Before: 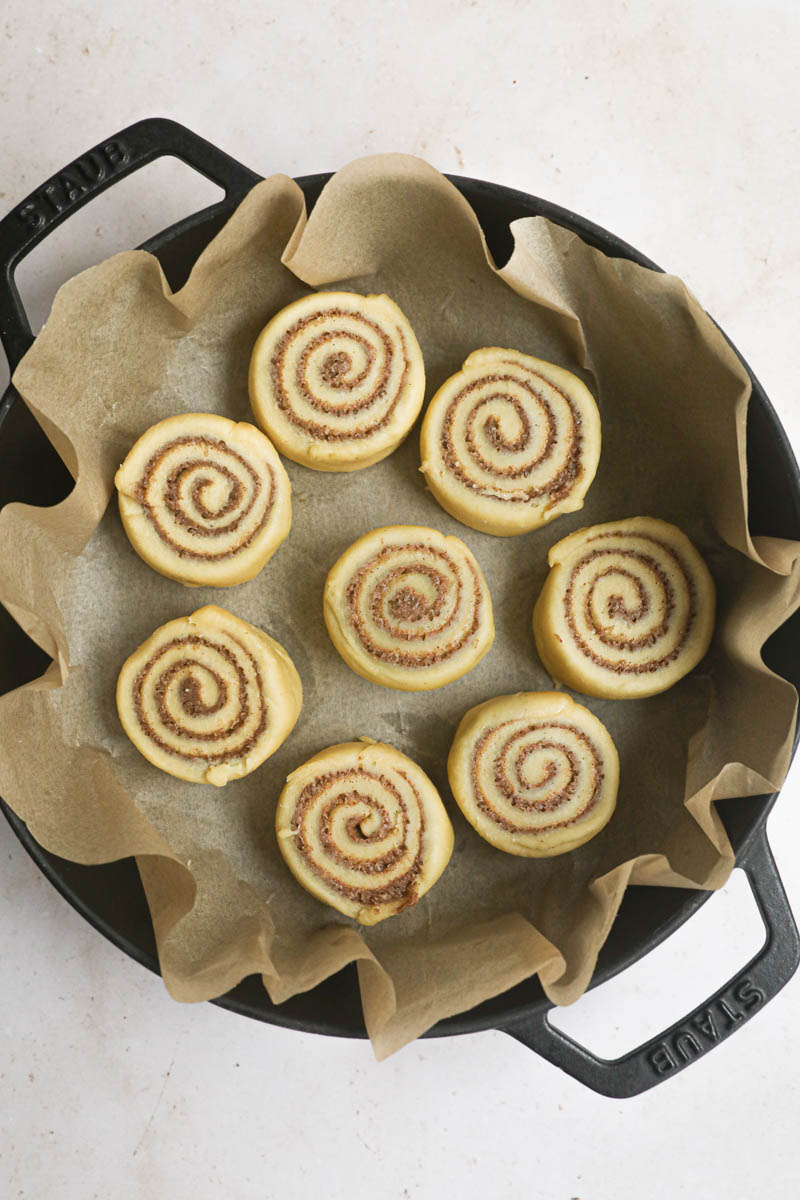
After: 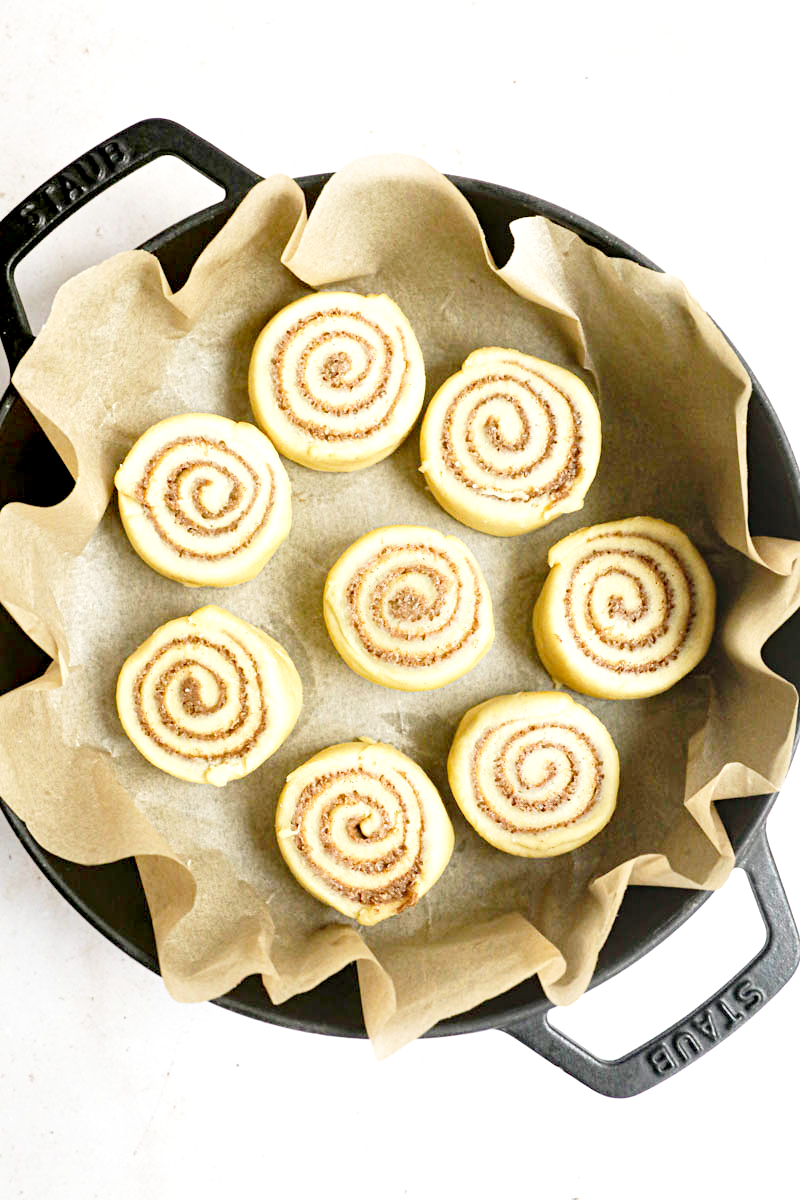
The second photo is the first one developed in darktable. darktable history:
local contrast: highlights 107%, shadows 101%, detail 120%, midtone range 0.2
base curve: curves: ch0 [(0, 0) (0.028, 0.03) (0.121, 0.232) (0.46, 0.748) (0.859, 0.968) (1, 1)], fusion 1, preserve colors none
